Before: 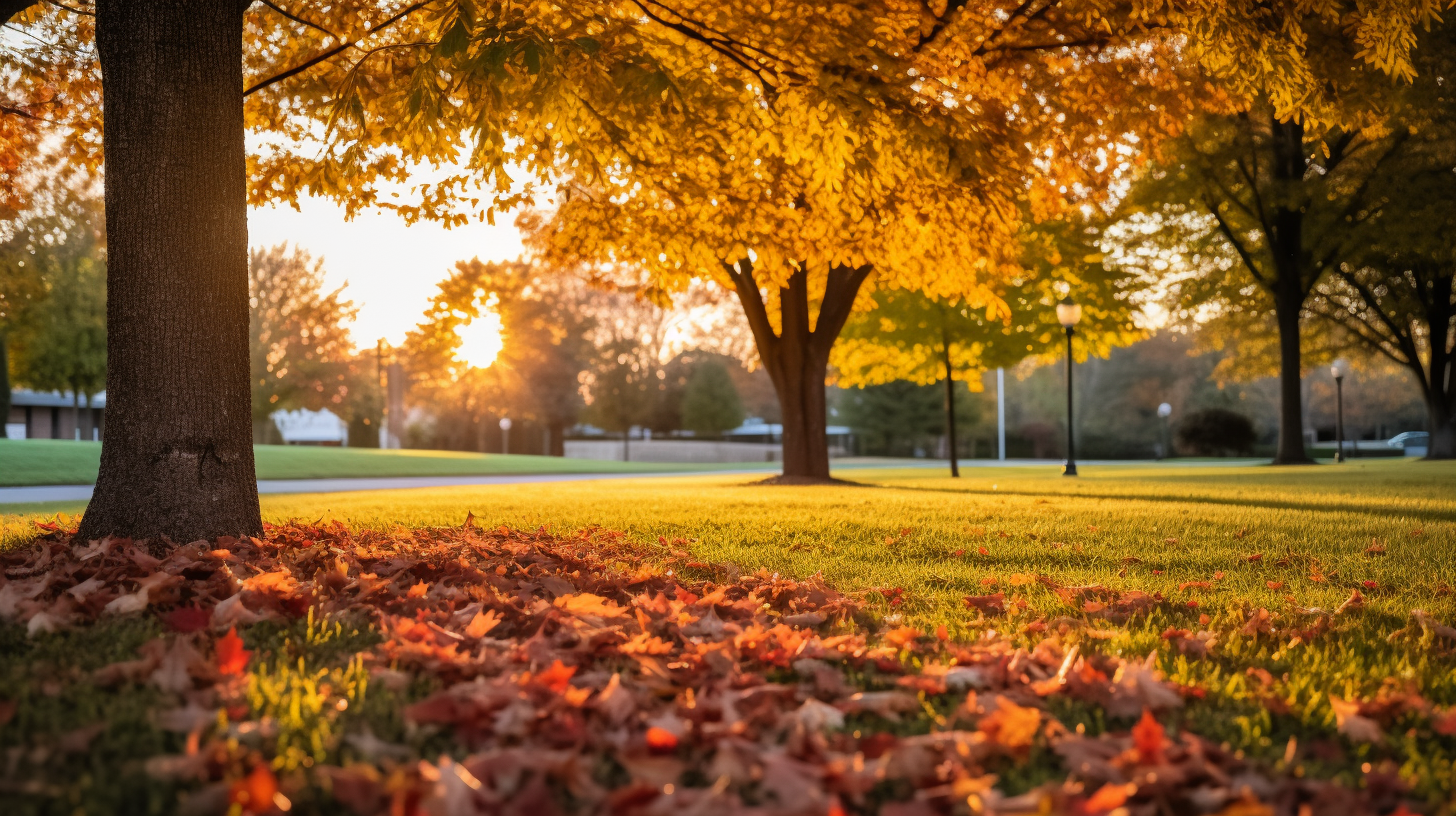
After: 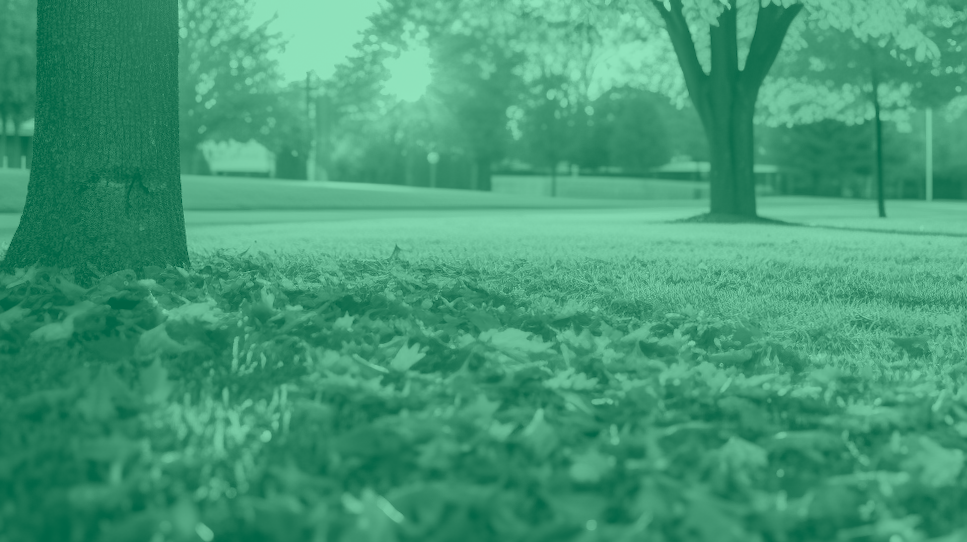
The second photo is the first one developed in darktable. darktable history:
crop and rotate: angle -0.82°, left 3.85%, top 31.828%, right 27.992%
colorize: hue 147.6°, saturation 65%, lightness 21.64%
